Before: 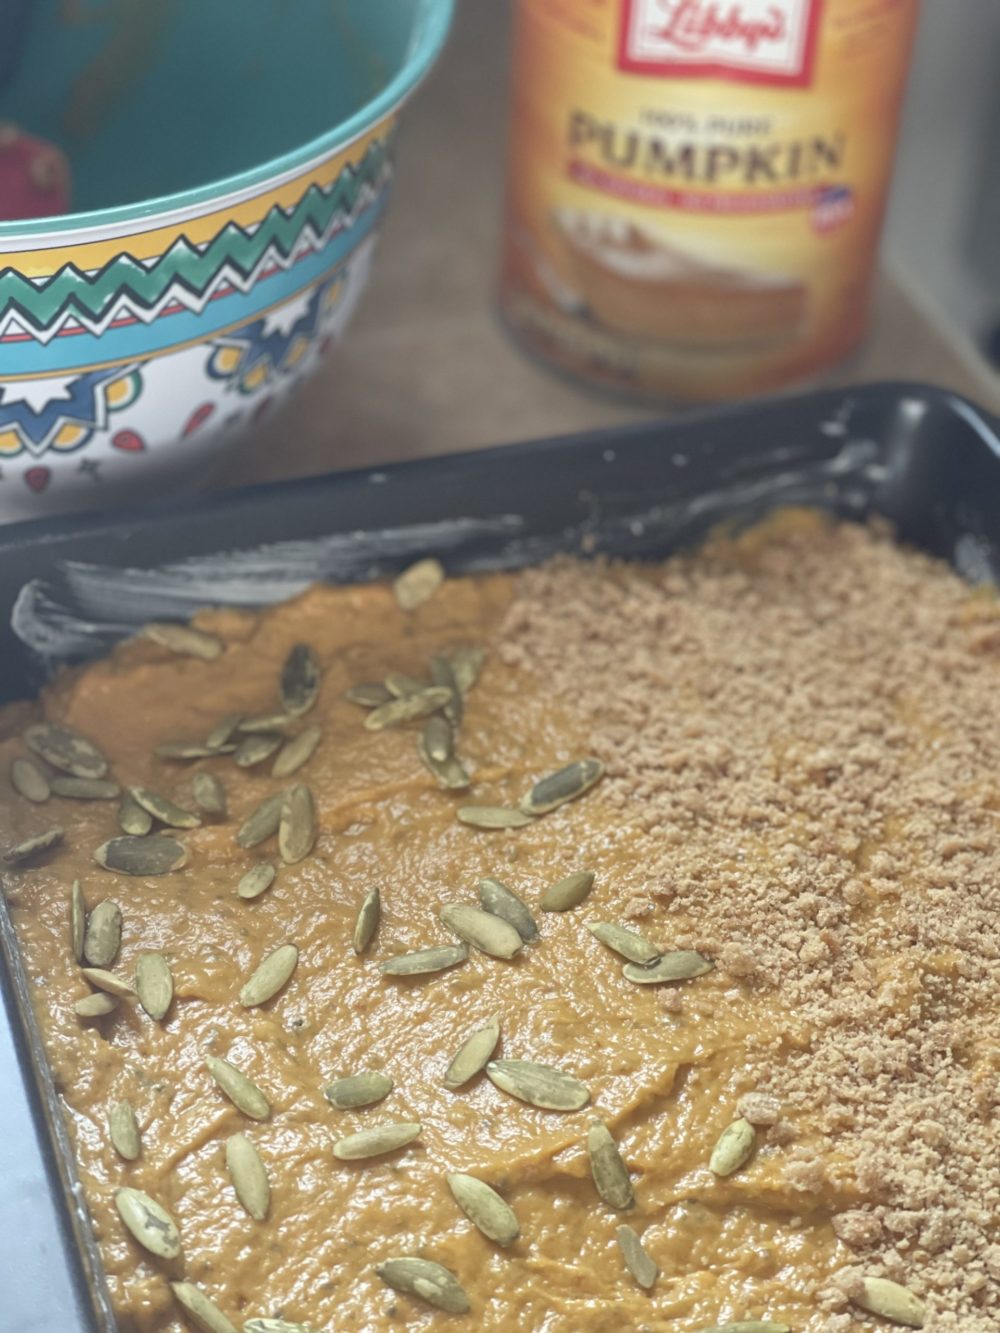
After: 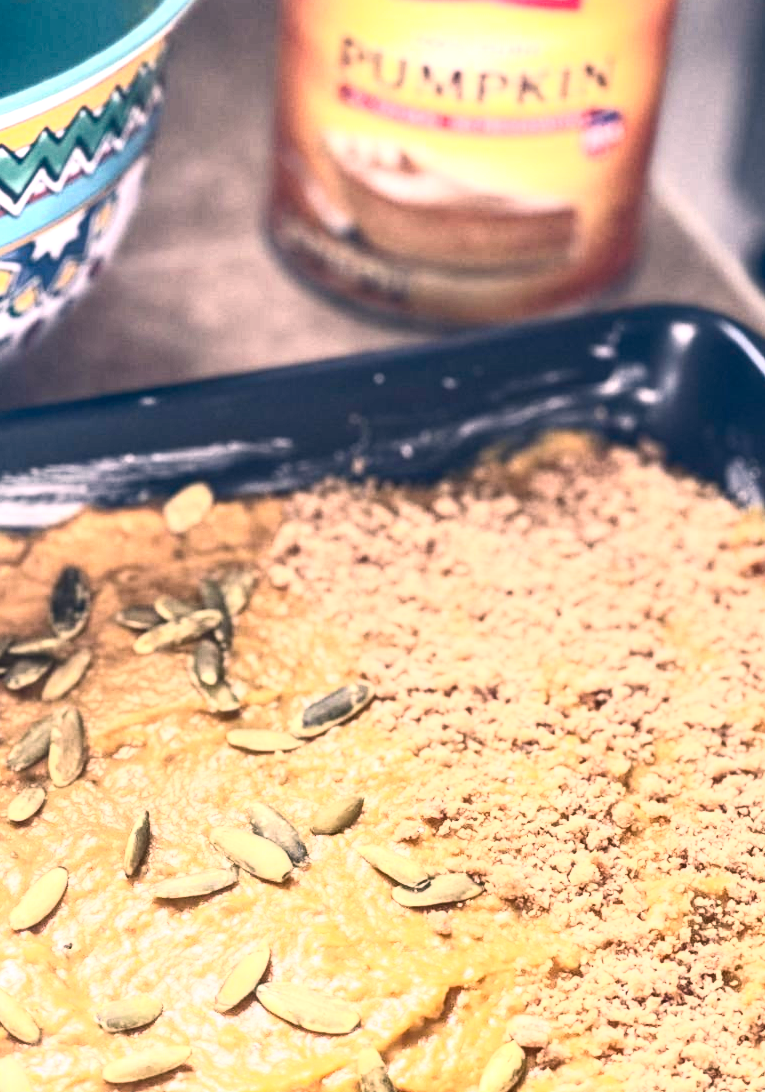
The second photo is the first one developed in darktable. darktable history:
tone equalizer: on, module defaults
white balance: red 1.009, blue 1.027
base curve: curves: ch0 [(0, 0) (0.472, 0.455) (1, 1)], preserve colors none
color correction: highlights a* 14.46, highlights b* 5.85, shadows a* -5.53, shadows b* -15.24, saturation 0.85
contrast brightness saturation: contrast 0.83, brightness 0.59, saturation 0.59
local contrast: detail 150%
crop: left 23.095%, top 5.827%, bottom 11.854%
